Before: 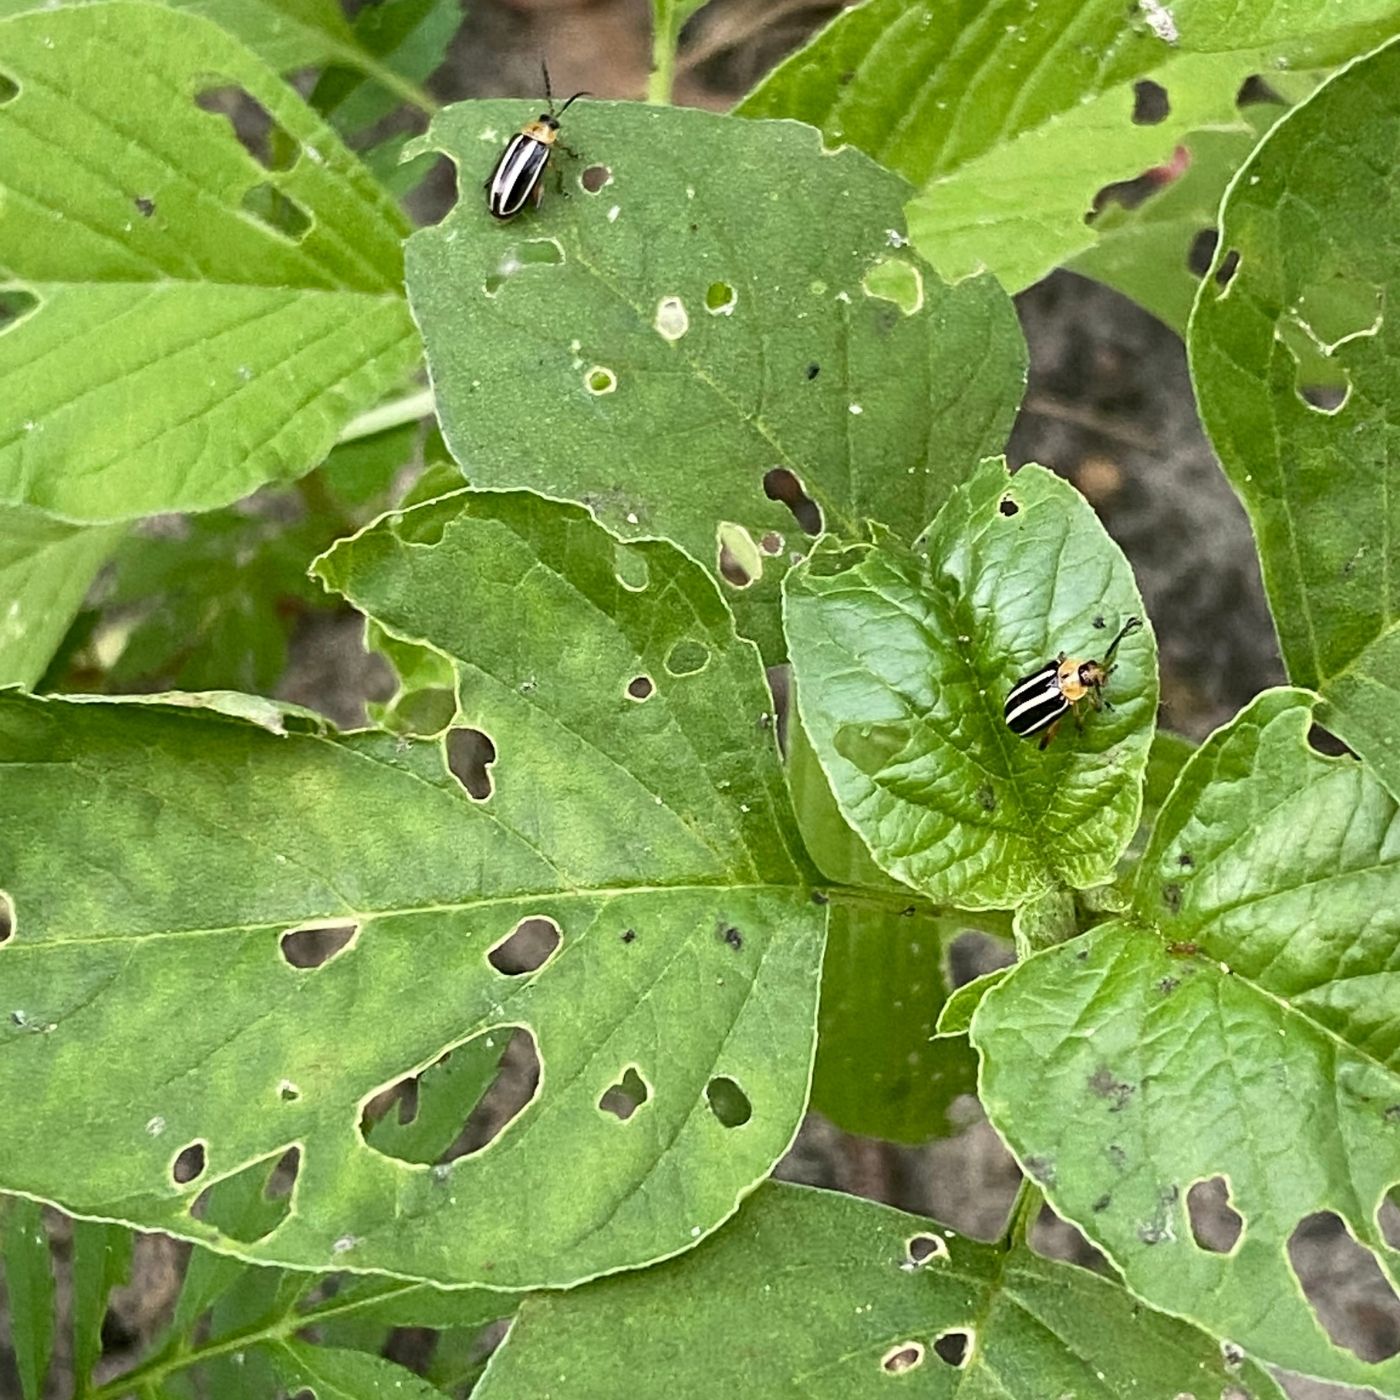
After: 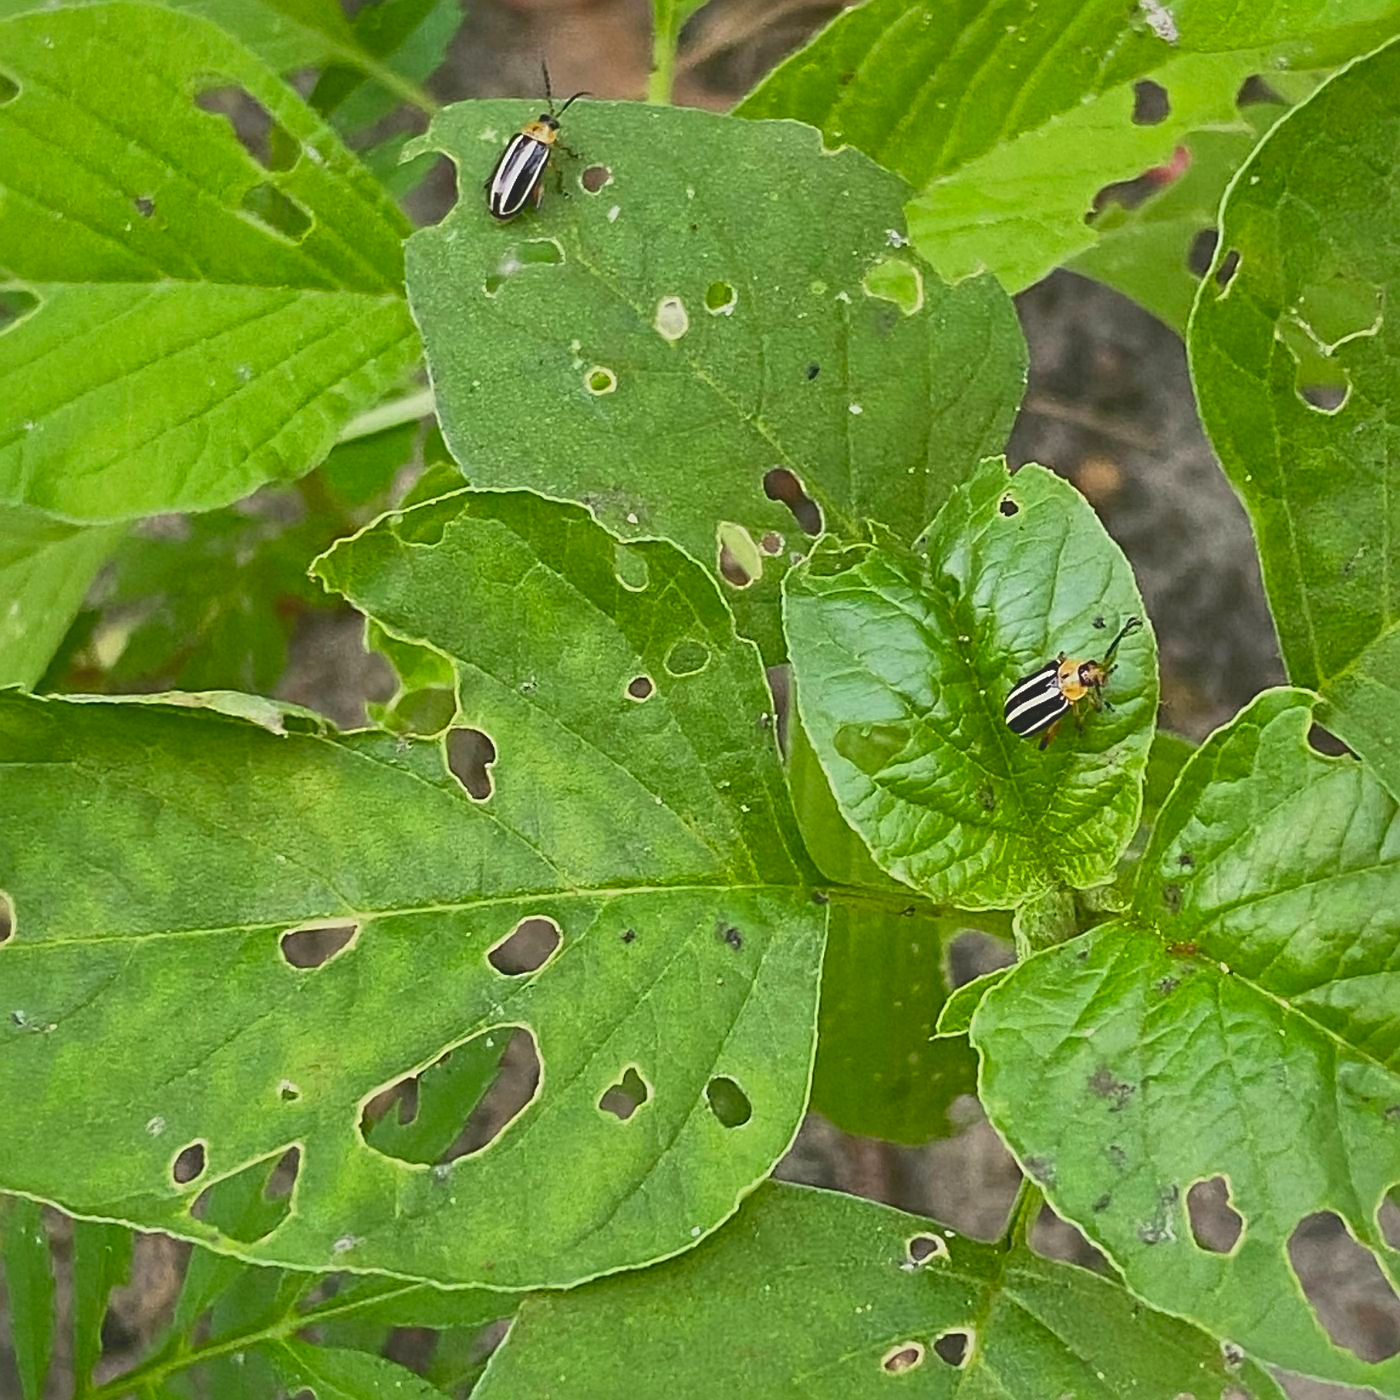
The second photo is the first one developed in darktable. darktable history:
shadows and highlights: shadows 60, highlights -60
sharpen: on, module defaults
contrast brightness saturation: contrast -0.19, saturation 0.19
